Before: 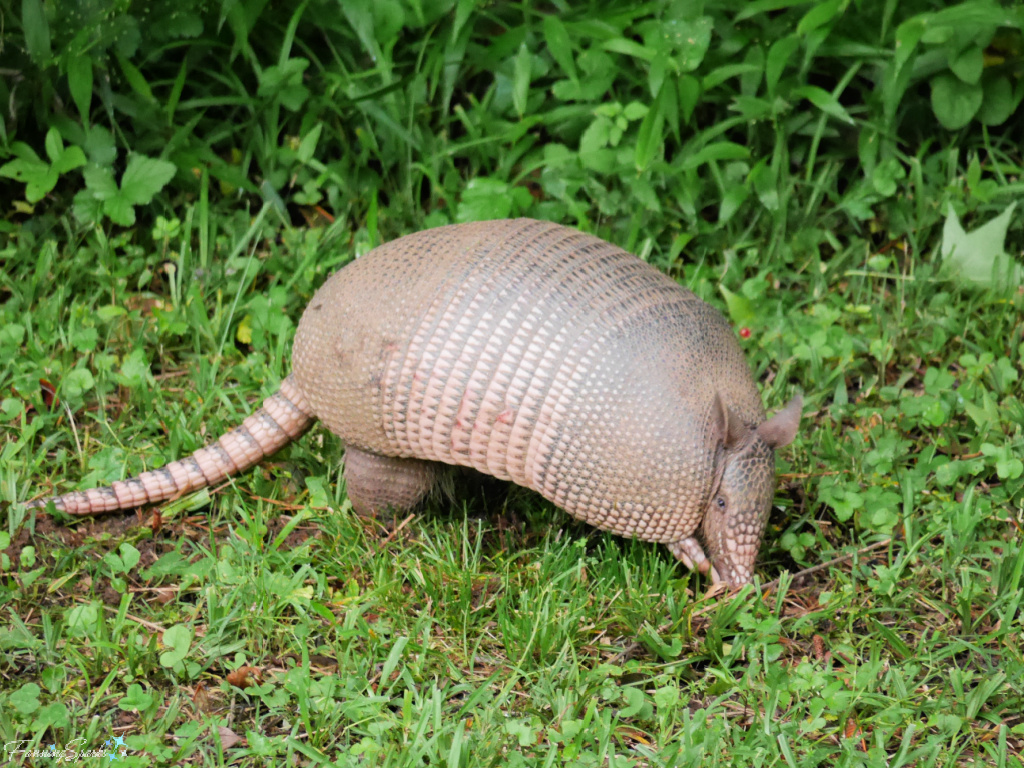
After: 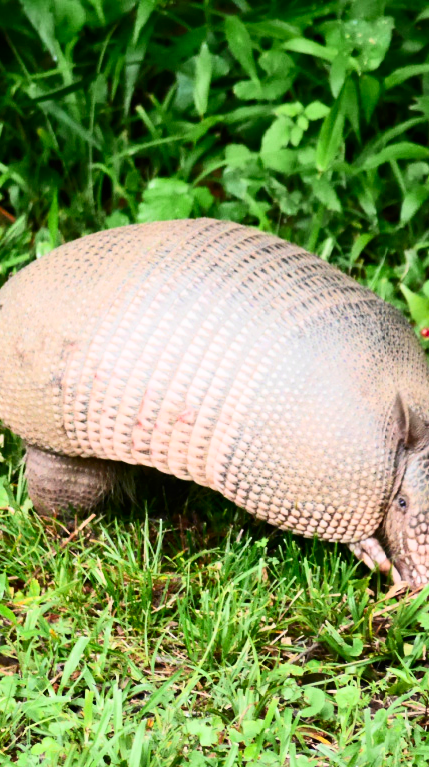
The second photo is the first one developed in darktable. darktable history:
contrast brightness saturation: contrast 0.409, brightness 0.095, saturation 0.209
crop: left 31.212%, right 26.889%
